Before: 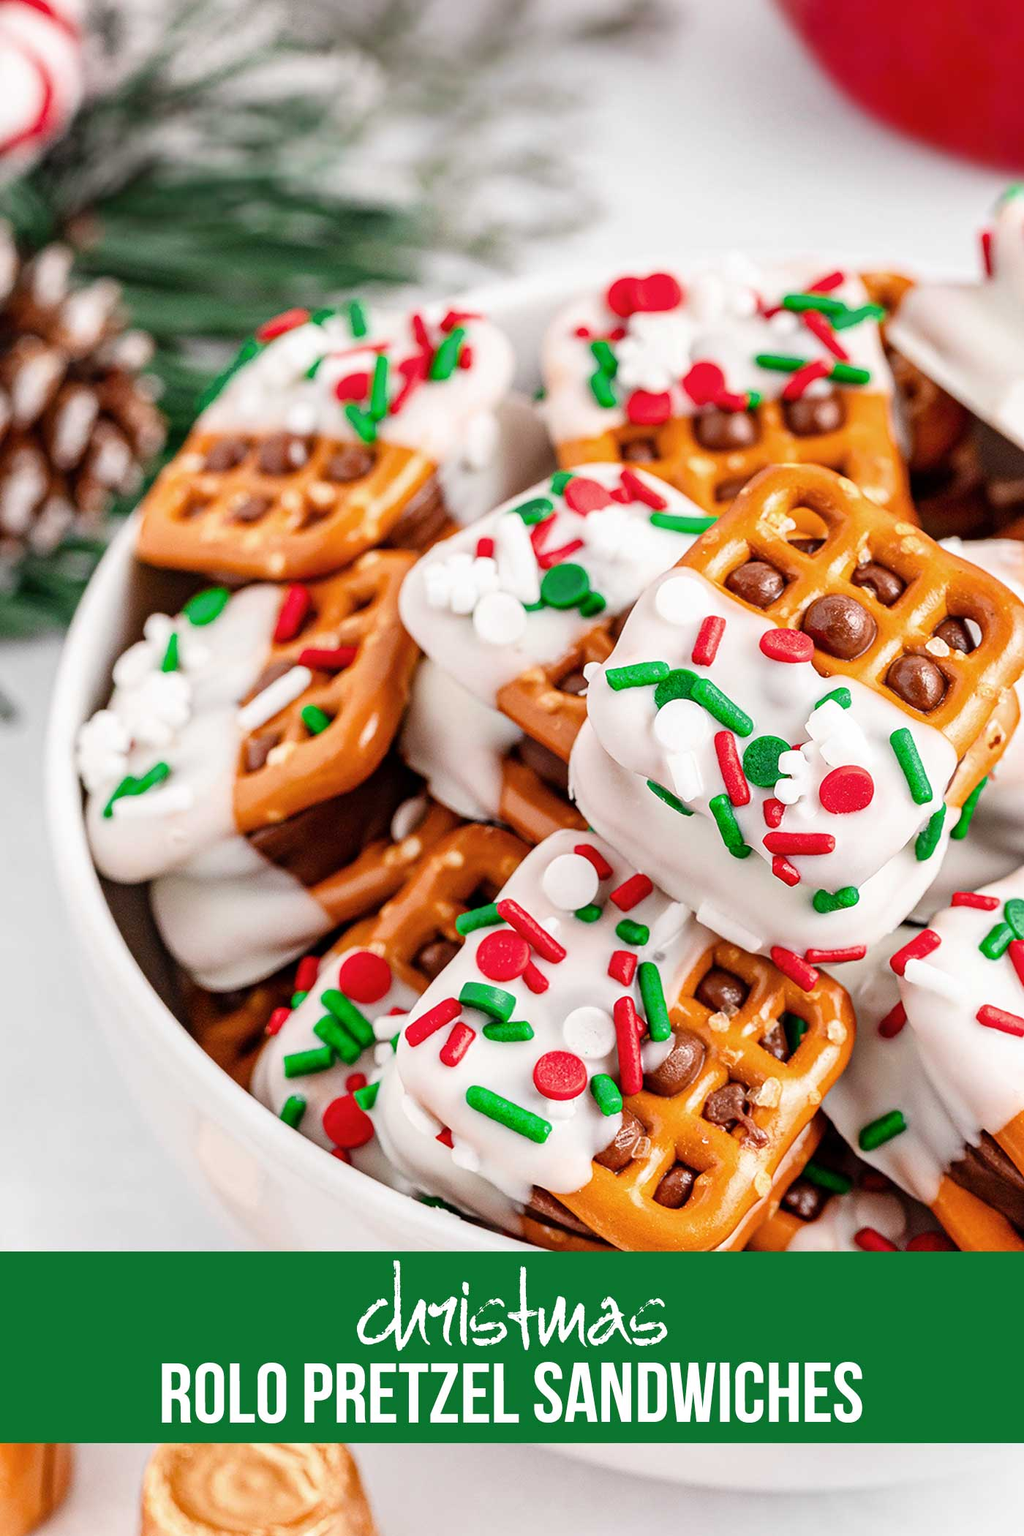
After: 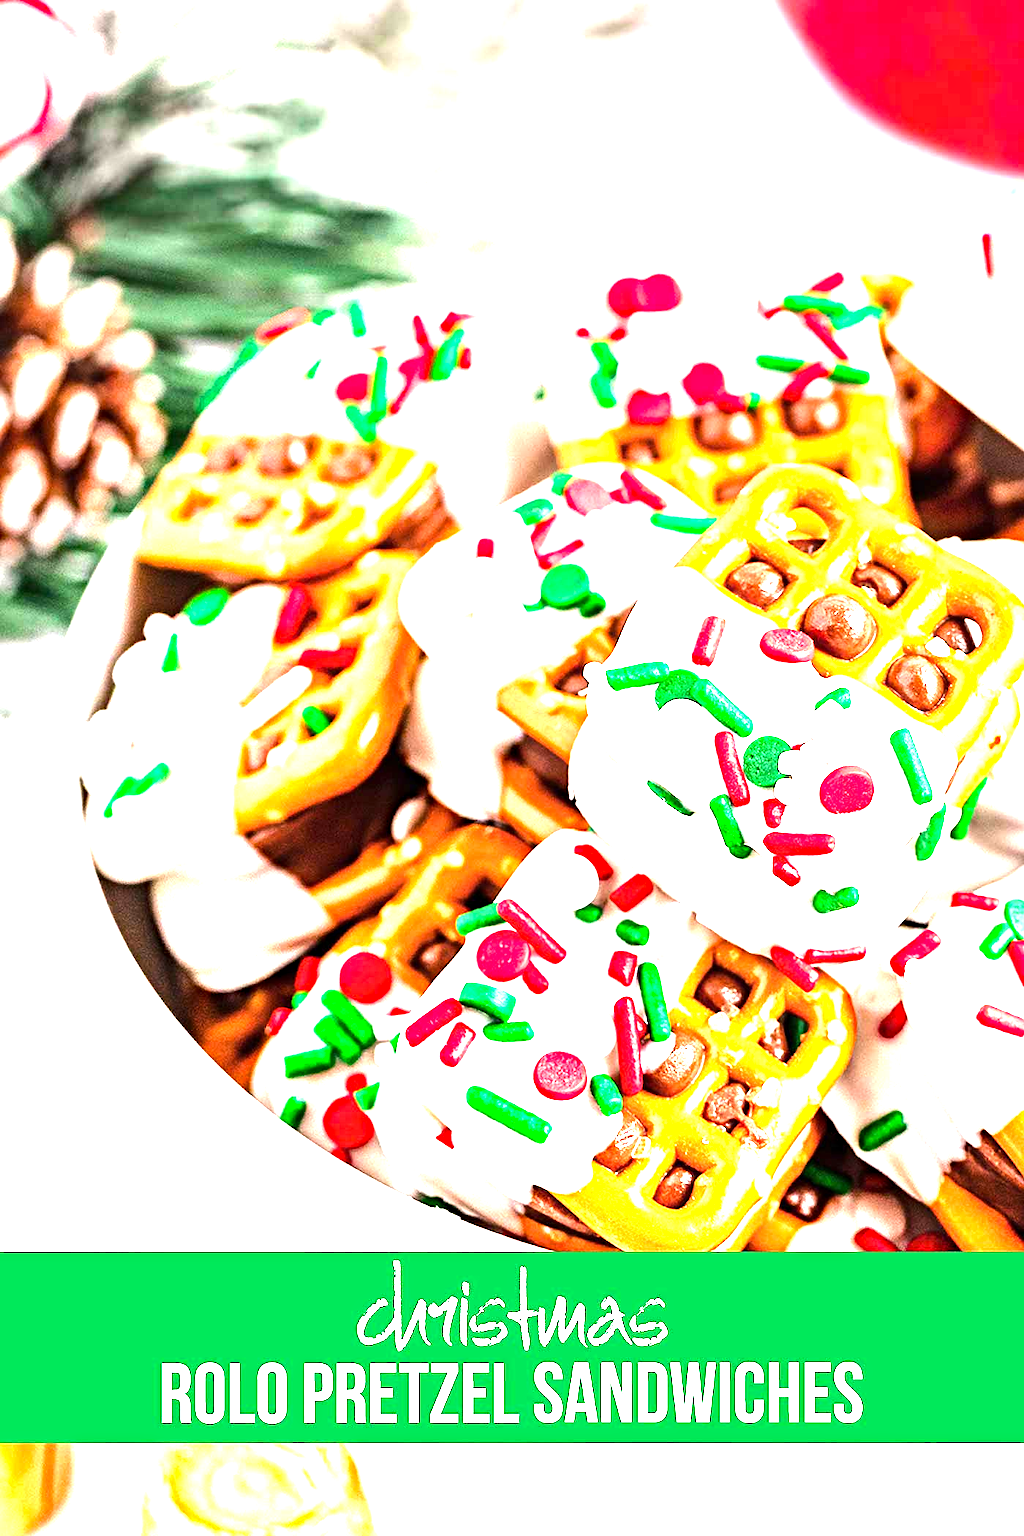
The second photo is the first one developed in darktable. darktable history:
tone equalizer: -8 EV -0.763 EV, -7 EV -0.683 EV, -6 EV -0.585 EV, -5 EV -0.373 EV, -3 EV 0.398 EV, -2 EV 0.6 EV, -1 EV 0.697 EV, +0 EV 0.76 EV, edges refinement/feathering 500, mask exposure compensation -1.57 EV, preserve details no
haze removal: compatibility mode true, adaptive false
exposure: black level correction 0, exposure 1.709 EV, compensate highlight preservation false
sharpen: amount 0.215
